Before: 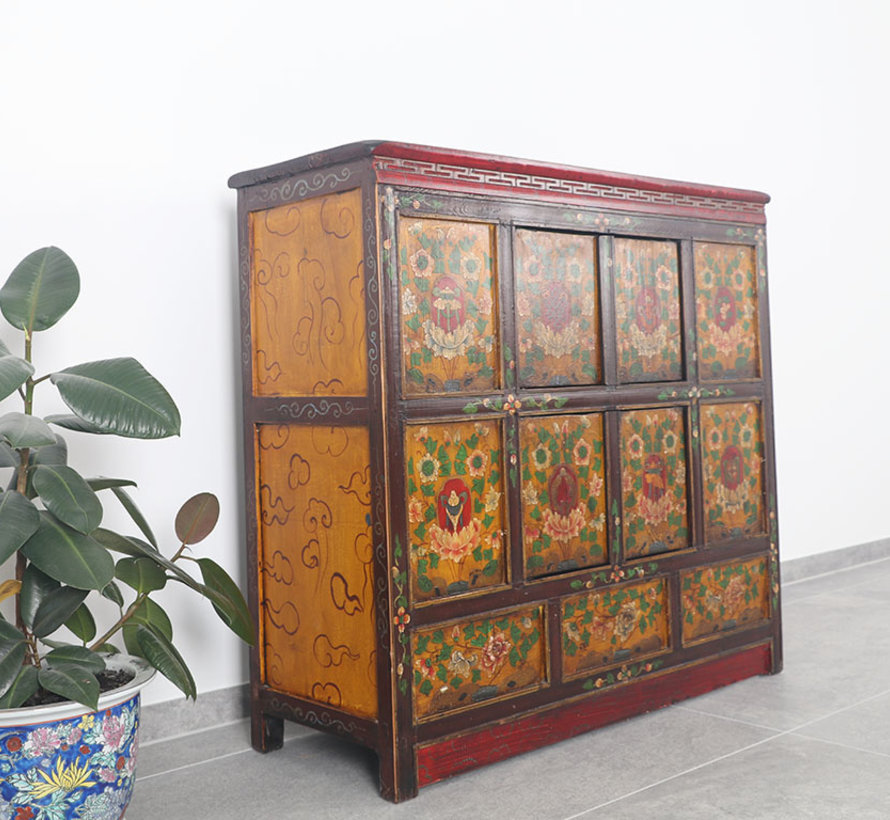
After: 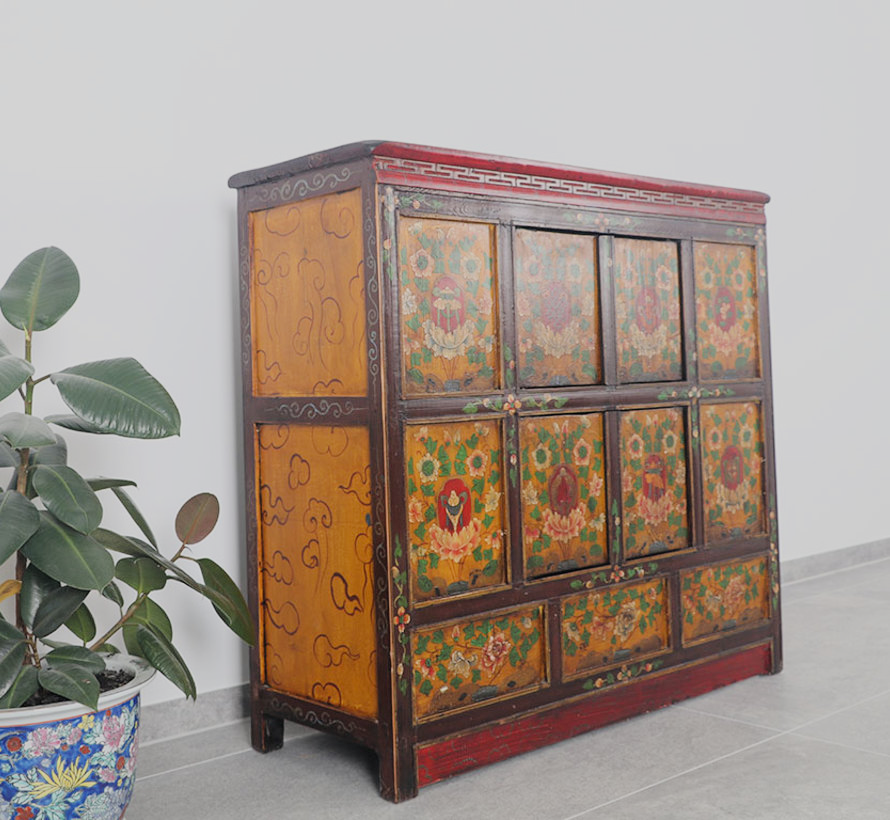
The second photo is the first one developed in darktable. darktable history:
color zones: curves: ch1 [(0, 0.513) (0.143, 0.524) (0.286, 0.511) (0.429, 0.506) (0.571, 0.503) (0.714, 0.503) (0.857, 0.508) (1, 0.513)]
filmic rgb: black relative exposure -7.65 EV, white relative exposure 4.56 EV, hardness 3.61
